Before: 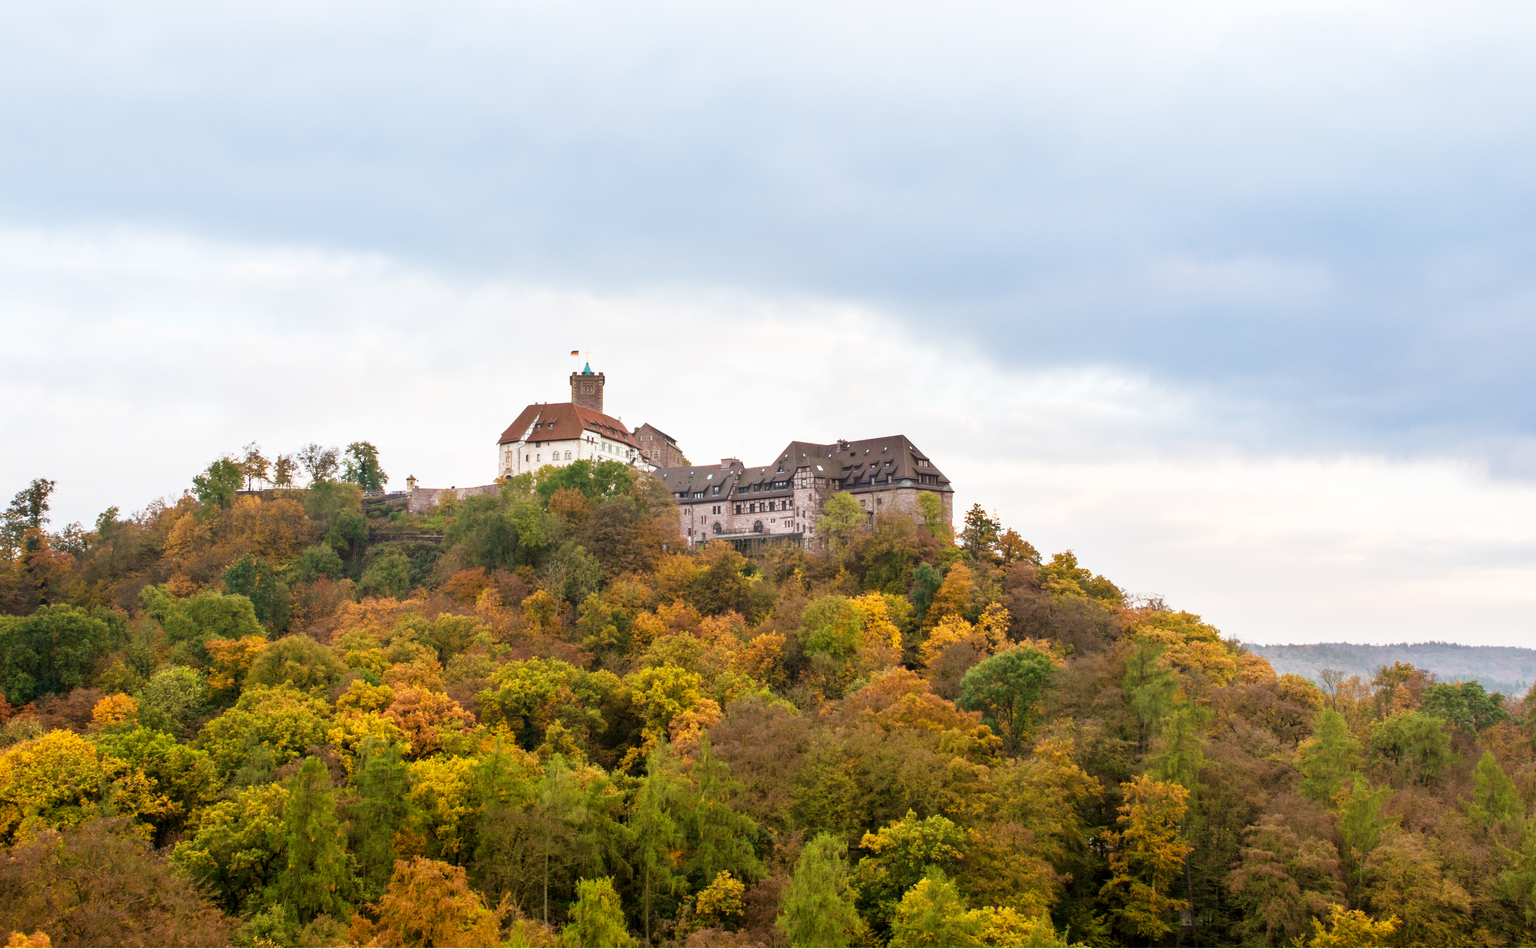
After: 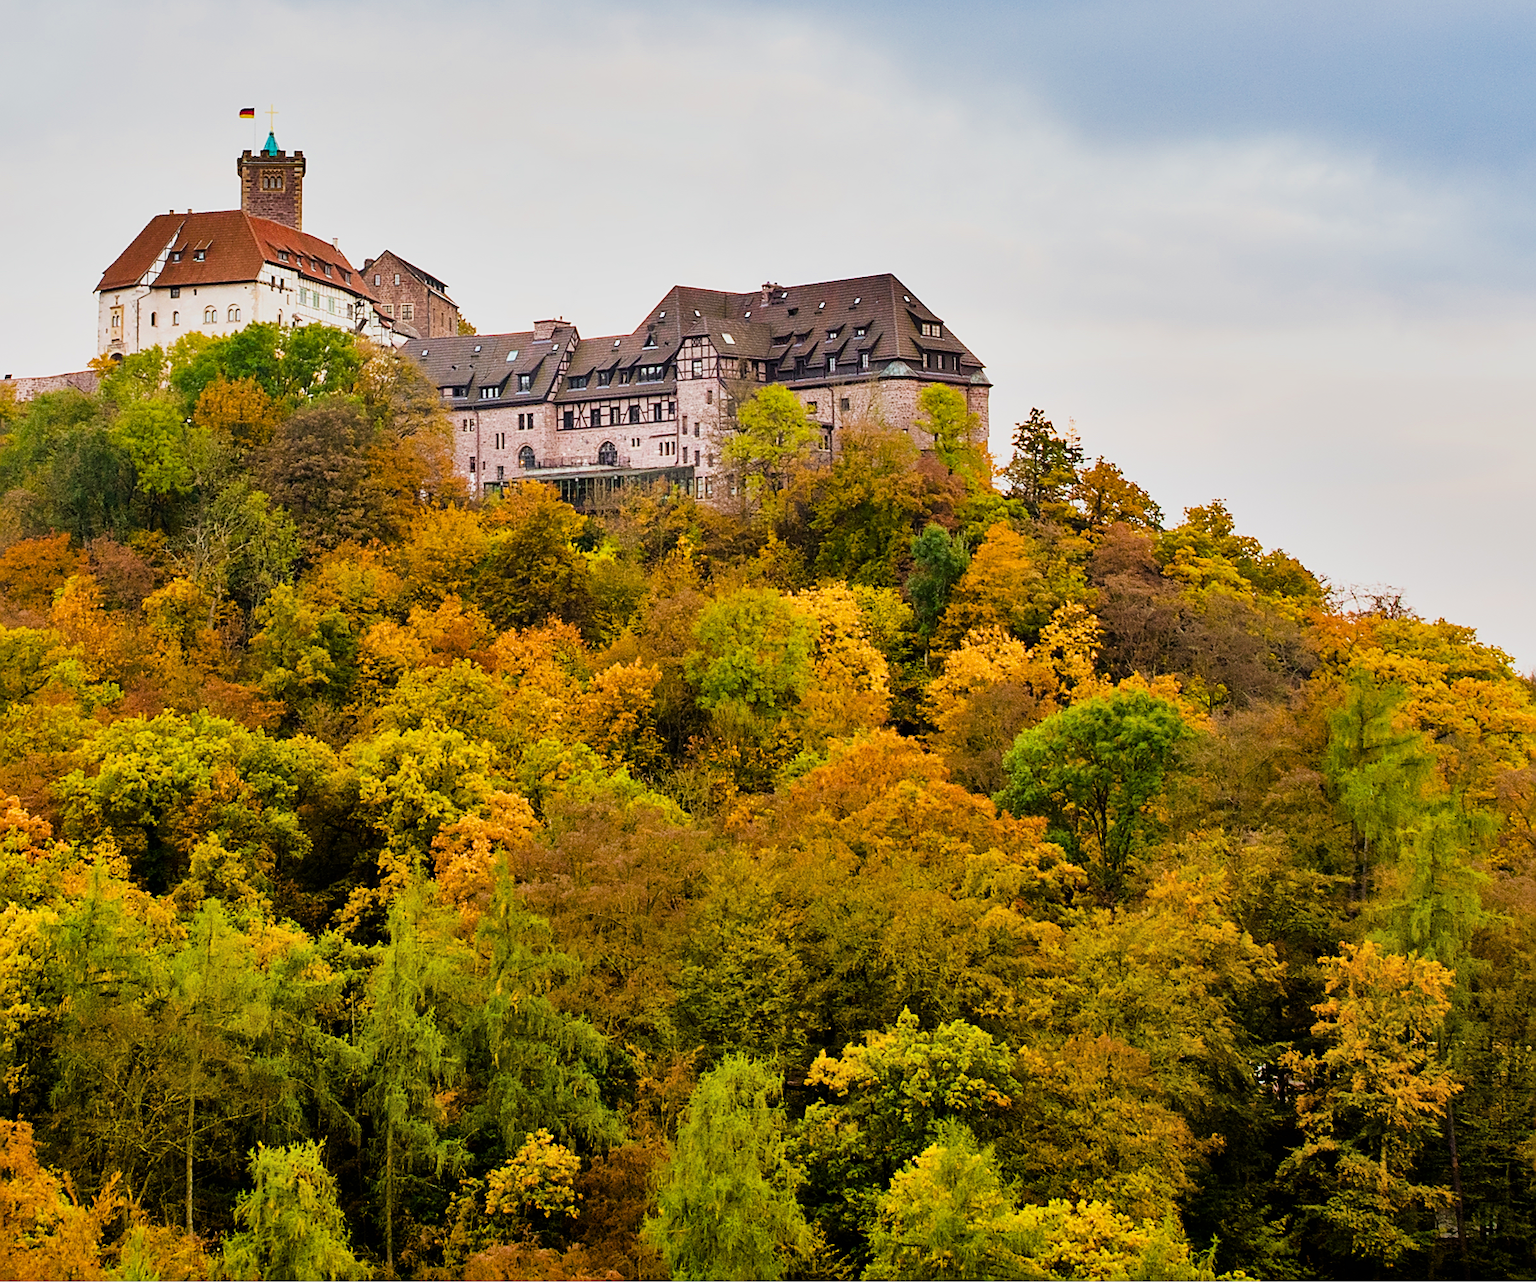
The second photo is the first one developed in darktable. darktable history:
filmic rgb: black relative exposure -7.5 EV, white relative exposure 5 EV, hardness 3.31, contrast 1.3, contrast in shadows safe
crop and rotate: left 29.237%, top 31.152%, right 19.807%
exposure: black level correction 0.001, exposure 0.191 EV, compensate highlight preservation false
shadows and highlights: soften with gaussian
color balance rgb: linear chroma grading › global chroma 15%, perceptual saturation grading › global saturation 30%
sharpen: radius 1.4, amount 1.25, threshold 0.7
